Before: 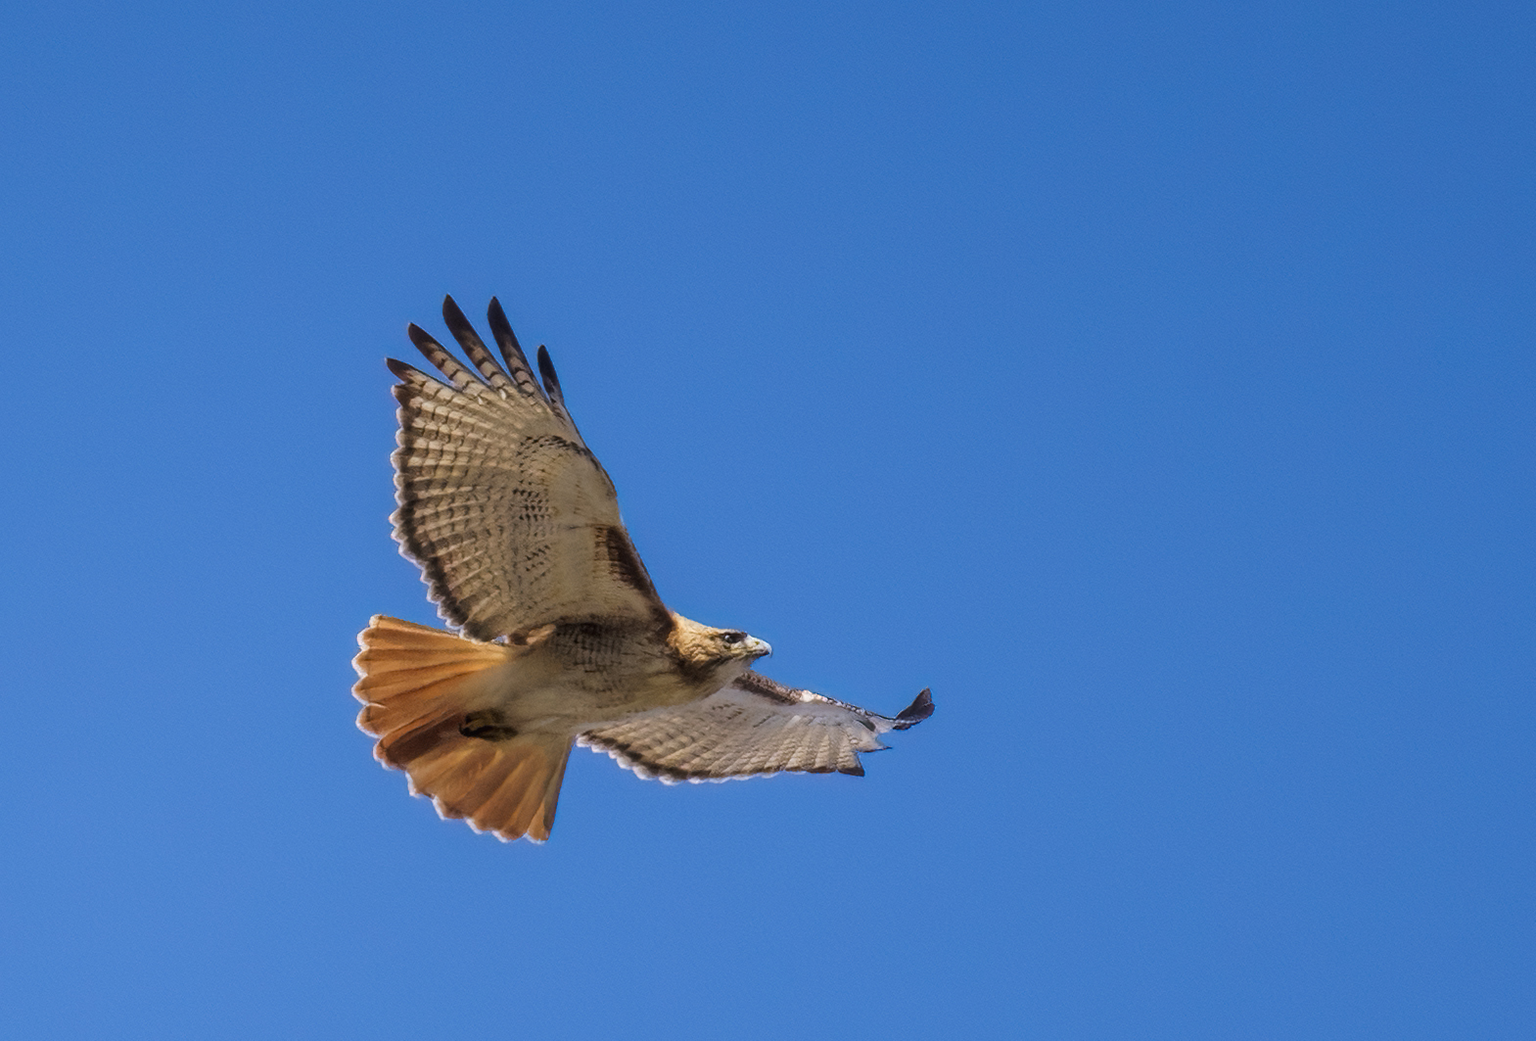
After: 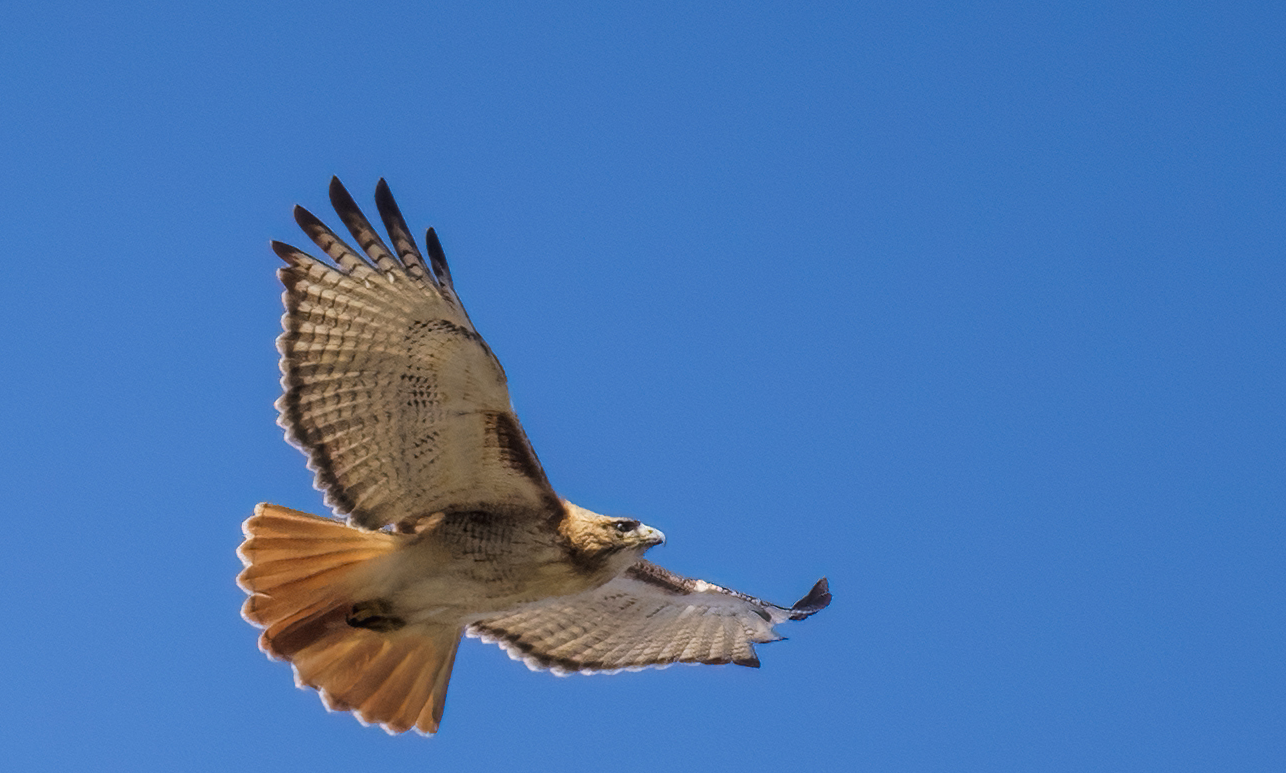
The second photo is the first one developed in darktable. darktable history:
white balance: red 1.009, blue 0.985
crop: left 7.856%, top 11.836%, right 10.12%, bottom 15.387%
